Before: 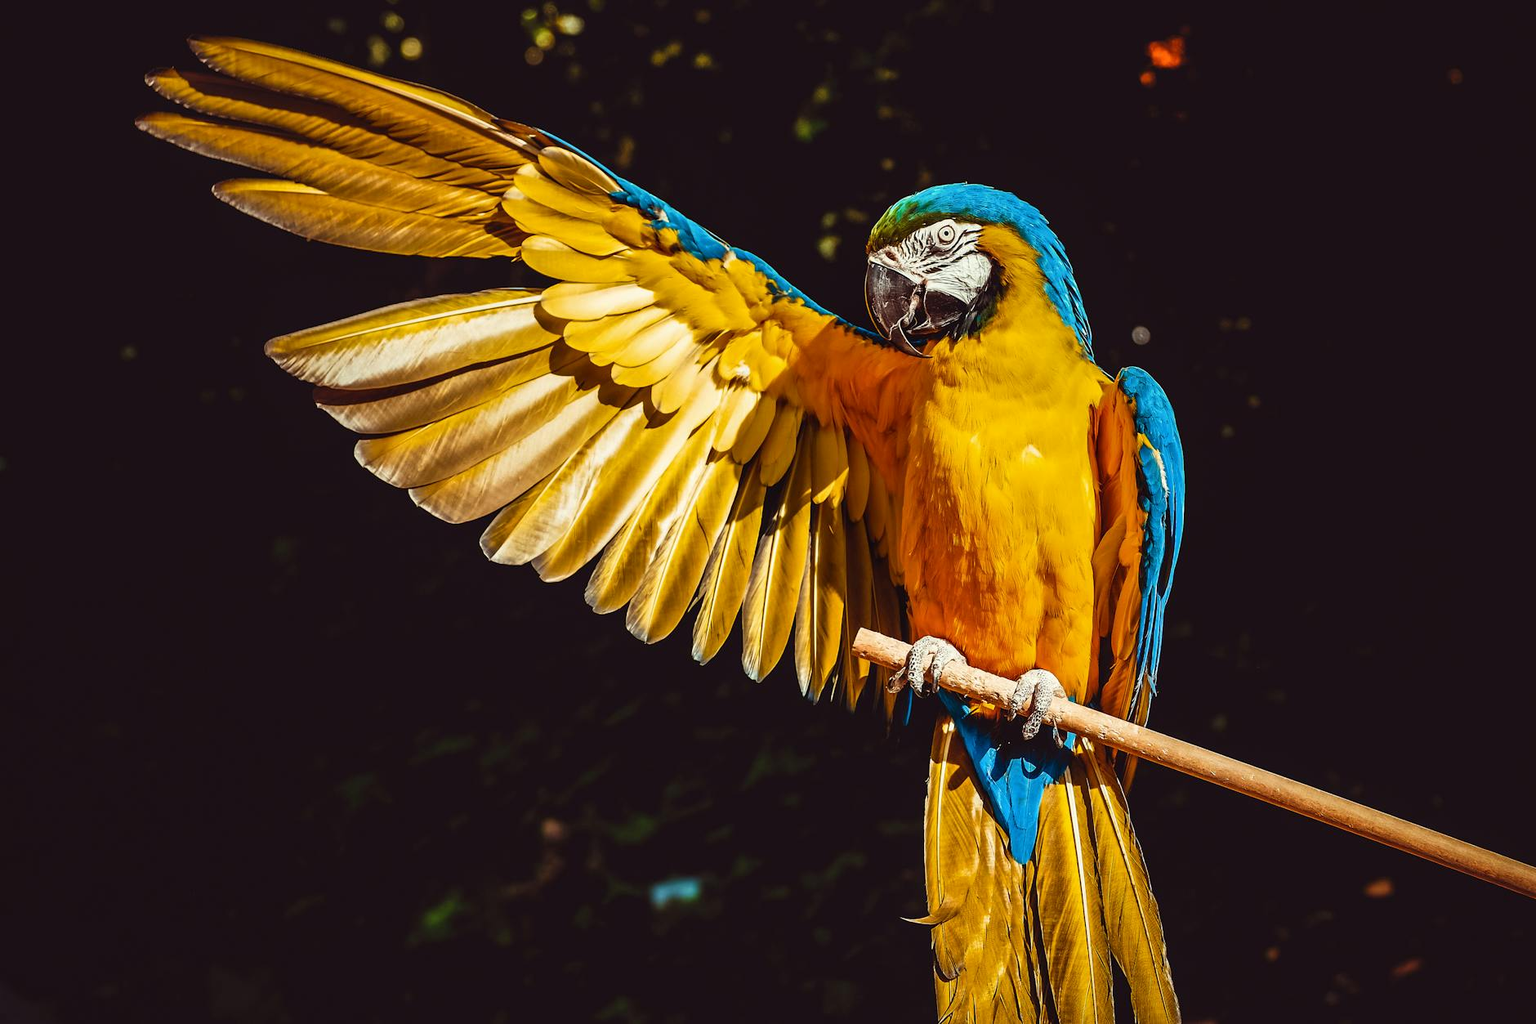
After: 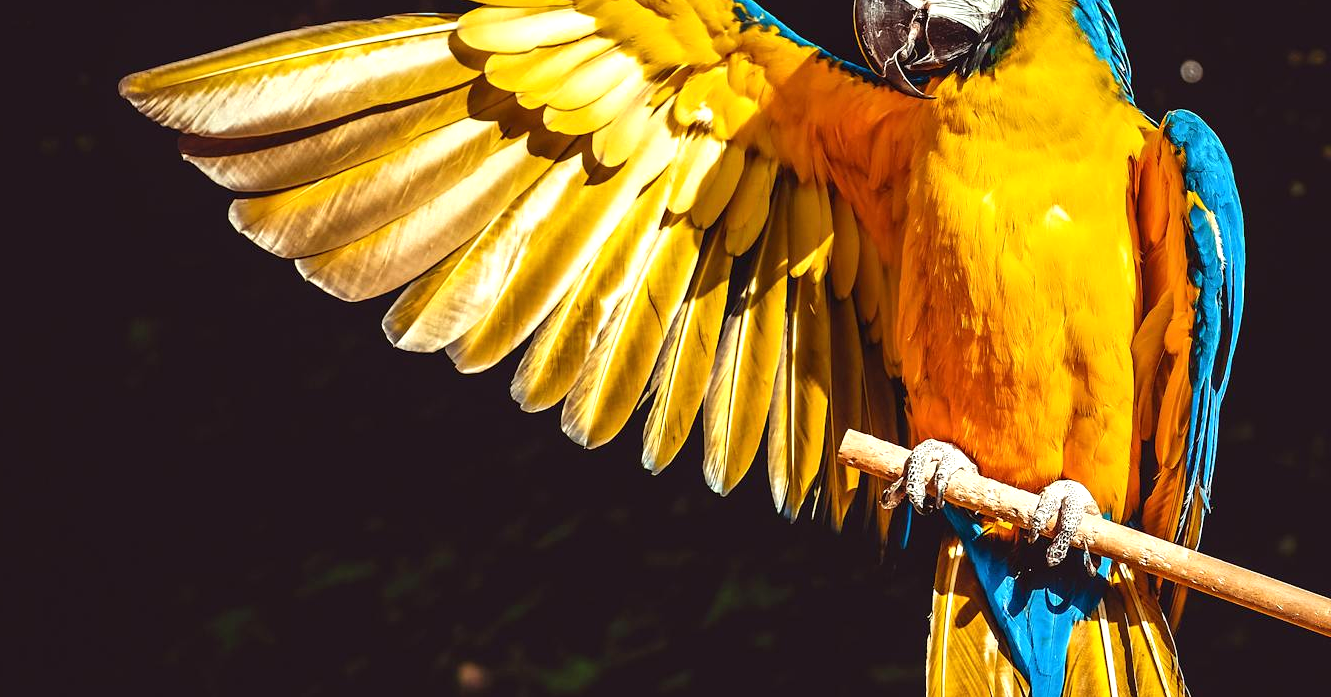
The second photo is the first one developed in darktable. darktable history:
exposure: black level correction 0, exposure 0.499 EV, compensate highlight preservation false
tone equalizer: edges refinement/feathering 500, mask exposure compensation -1.57 EV, preserve details no
crop: left 10.905%, top 27.103%, right 18.29%, bottom 17.242%
